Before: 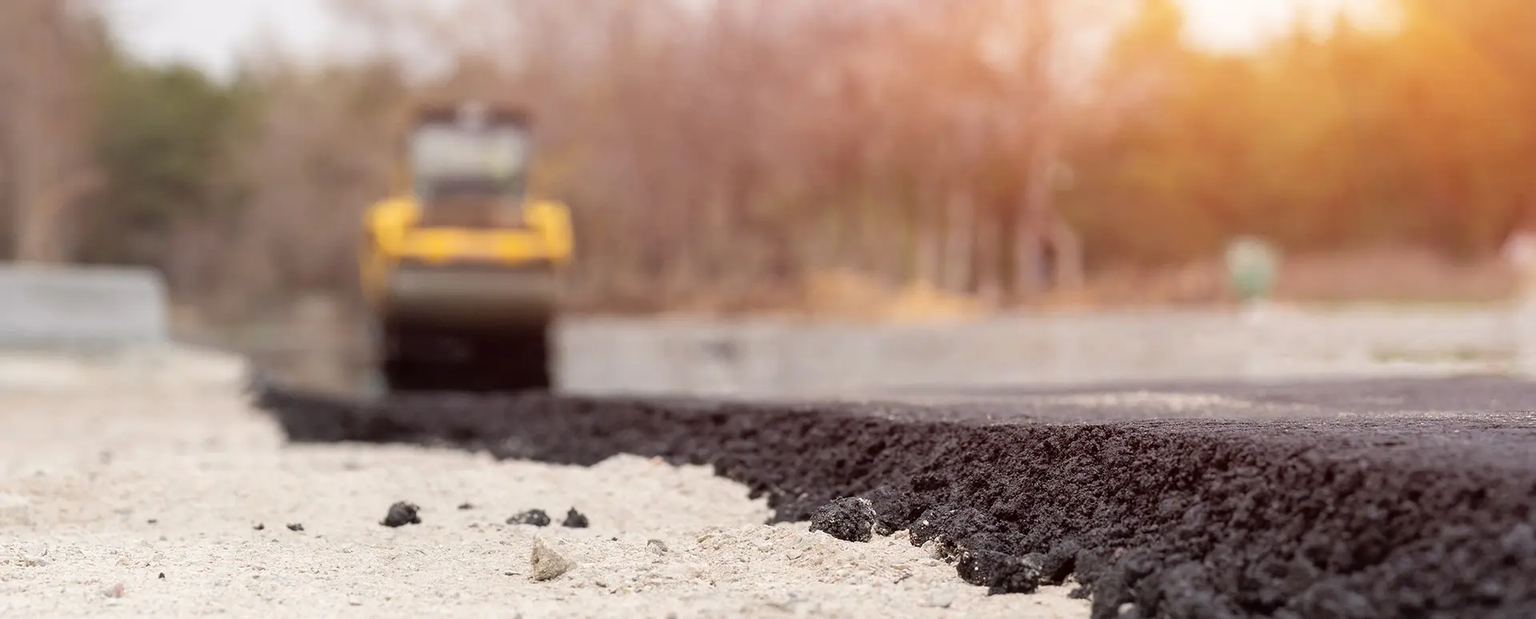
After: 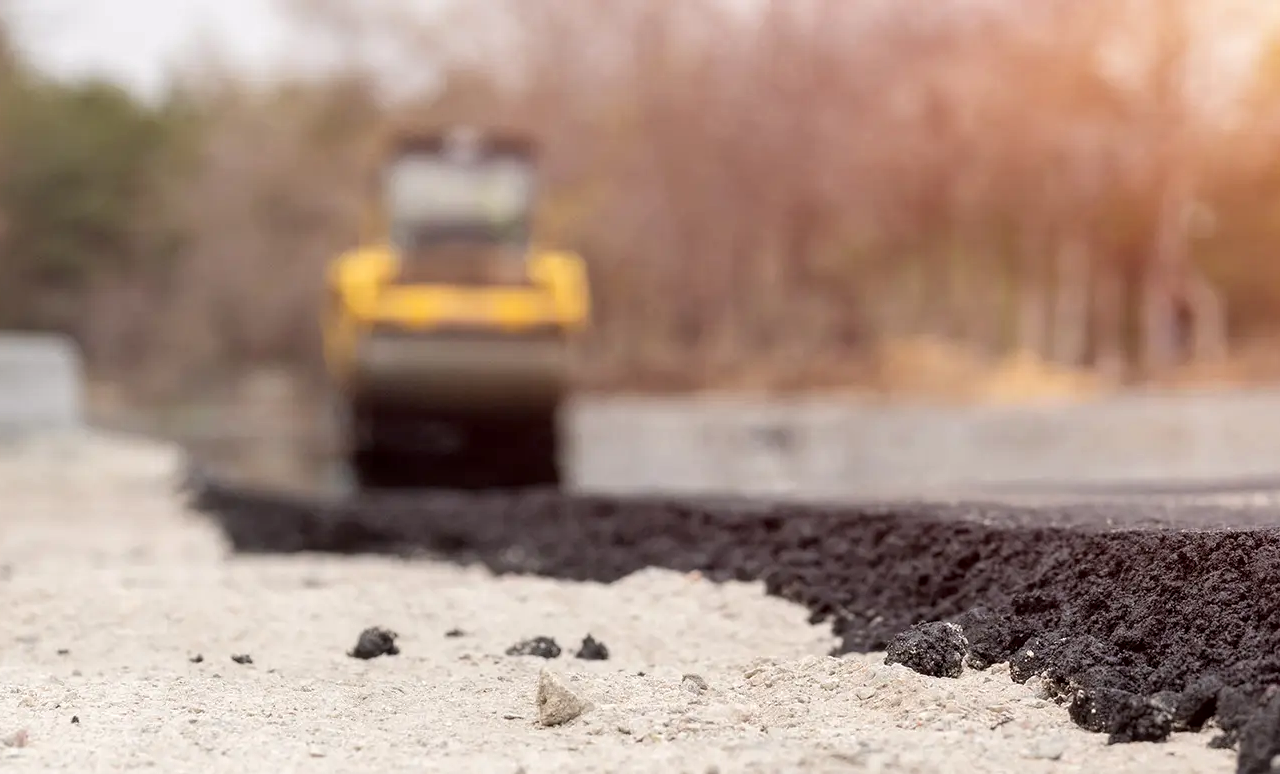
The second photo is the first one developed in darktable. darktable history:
crop and rotate: left 6.617%, right 26.717%
local contrast: highlights 100%, shadows 100%, detail 120%, midtone range 0.2
